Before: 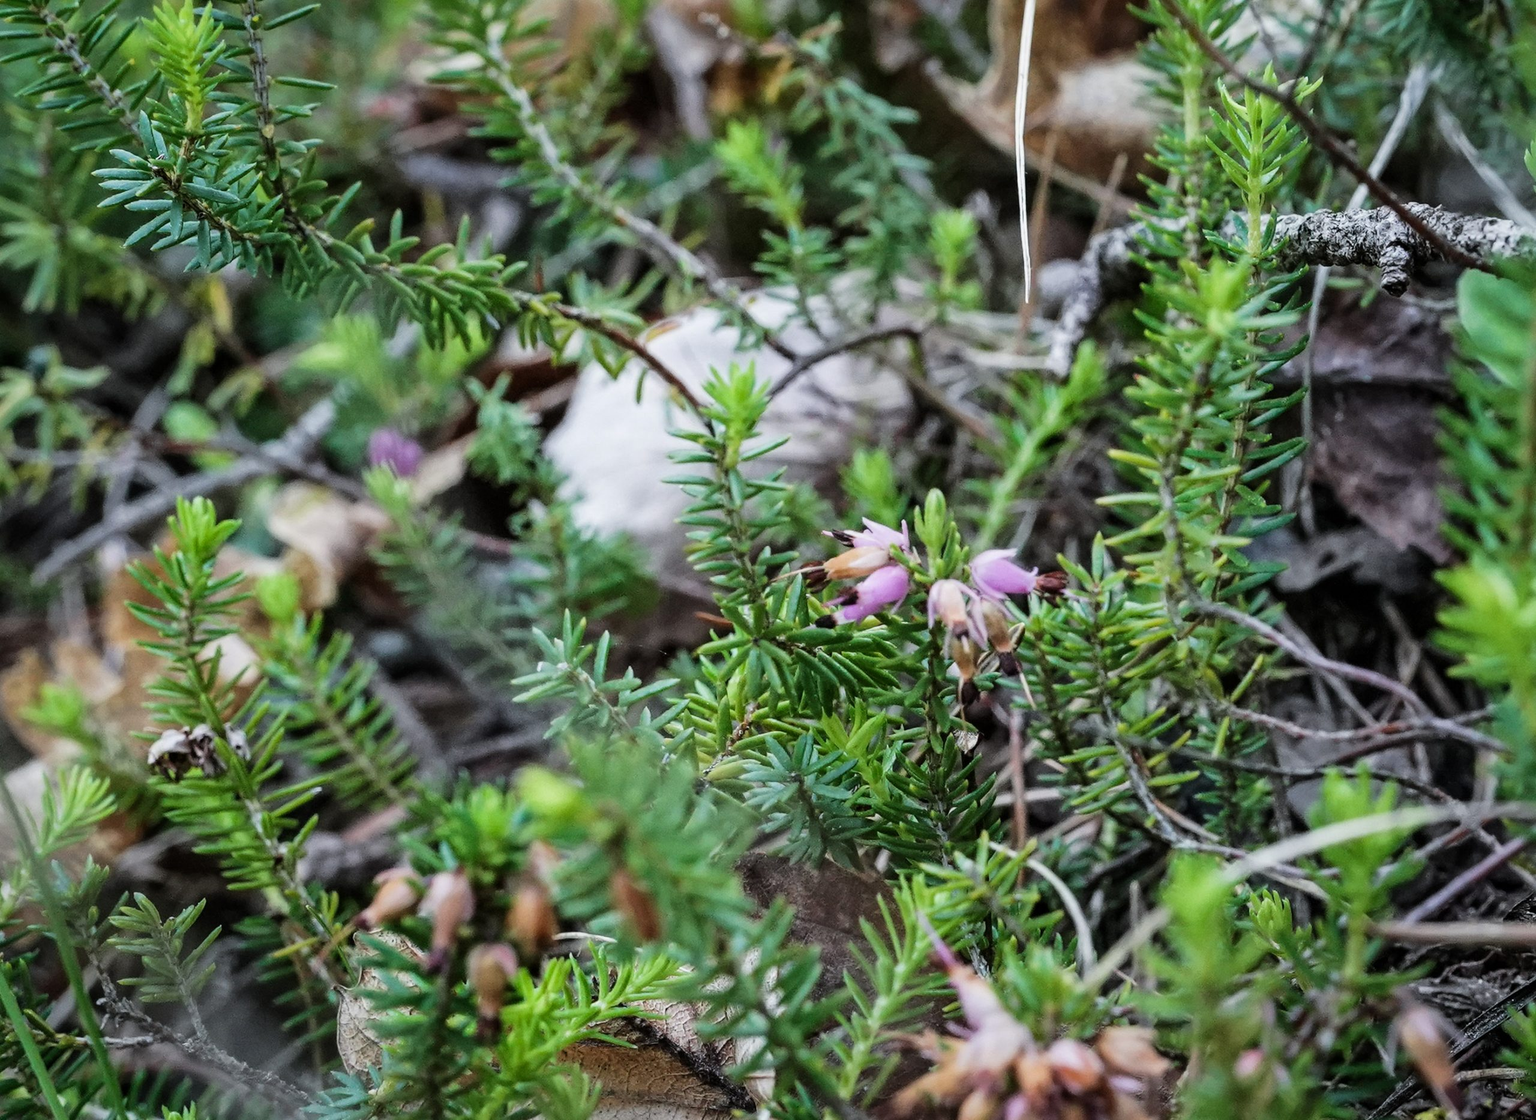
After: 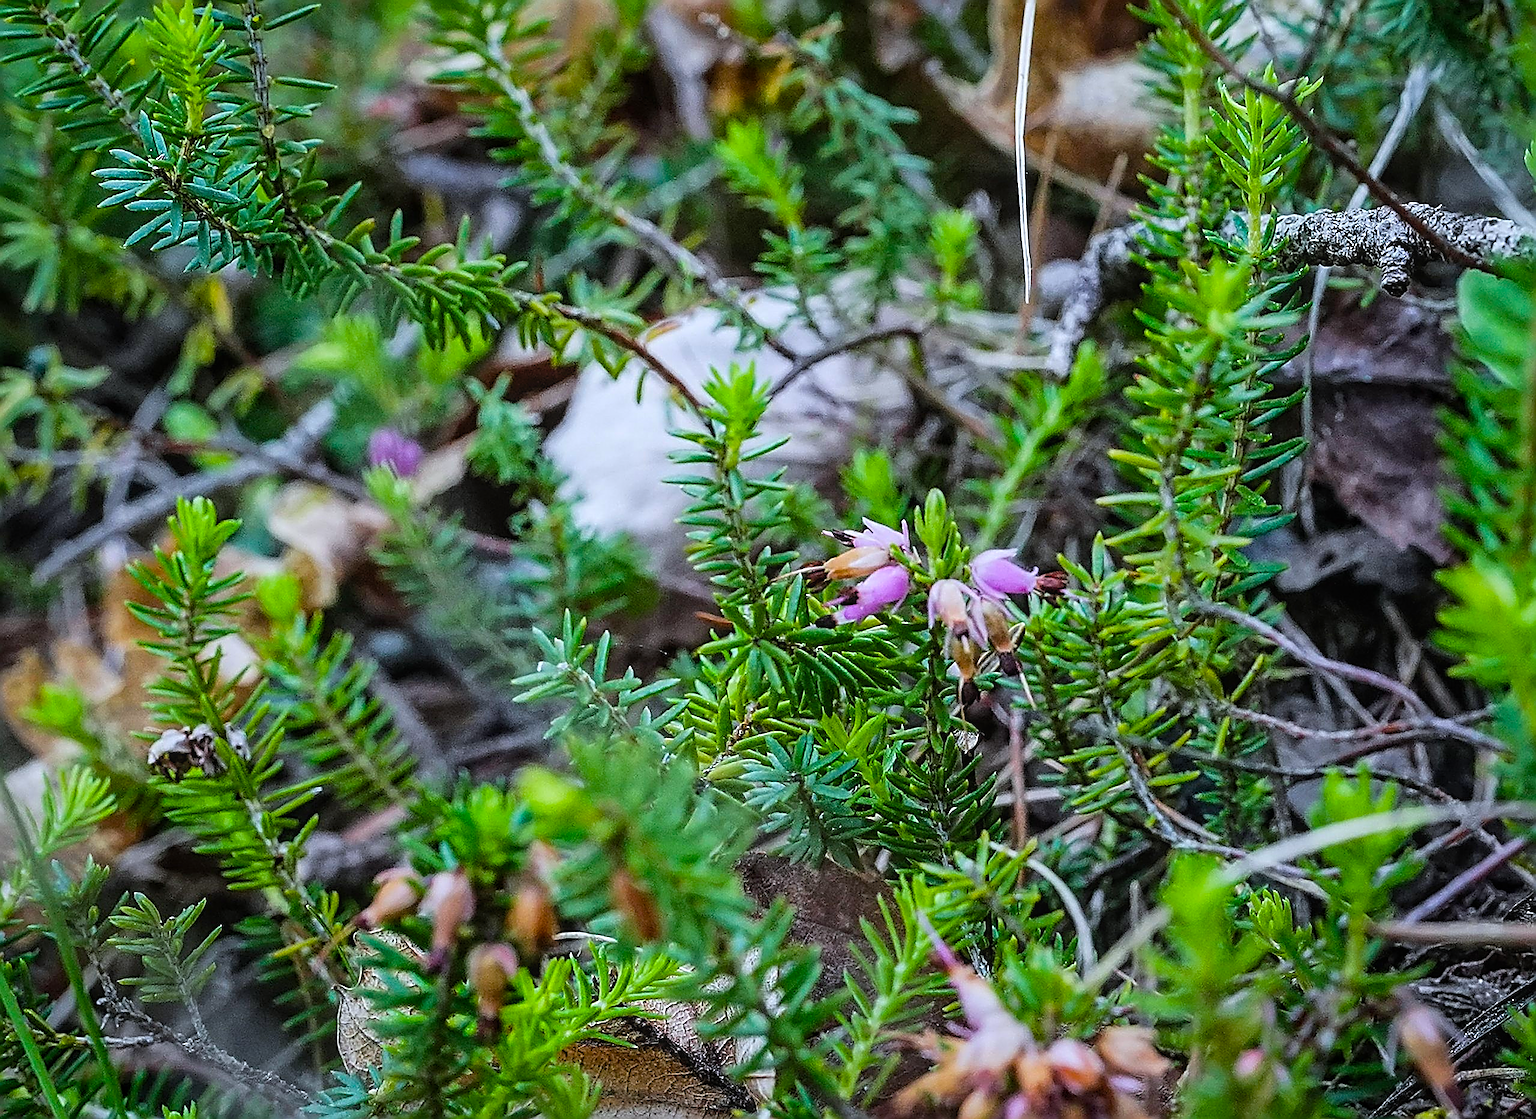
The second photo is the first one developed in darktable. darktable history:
color balance rgb: linear chroma grading › global chroma 15%, perceptual saturation grading › global saturation 30%
sharpen: amount 2
white balance: red 0.976, blue 1.04
local contrast: detail 110%
